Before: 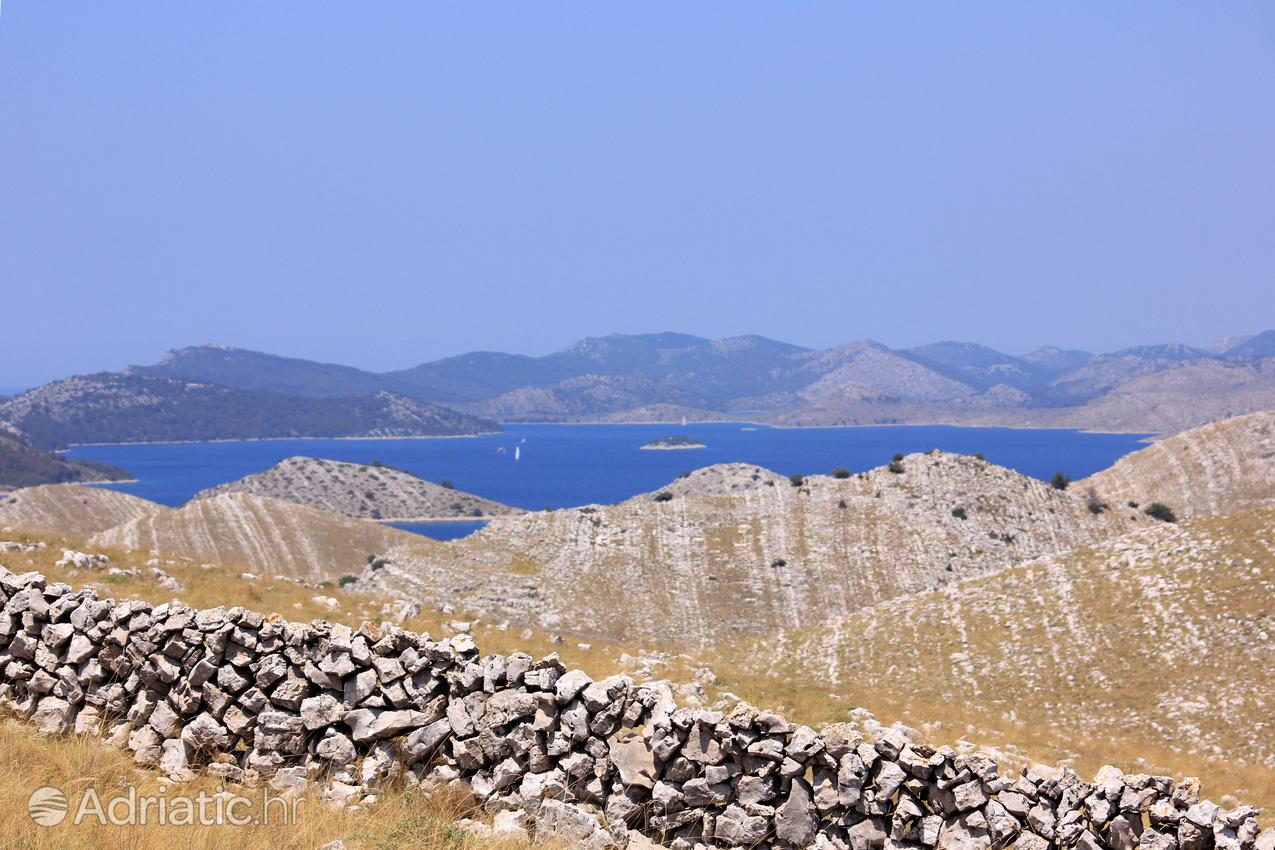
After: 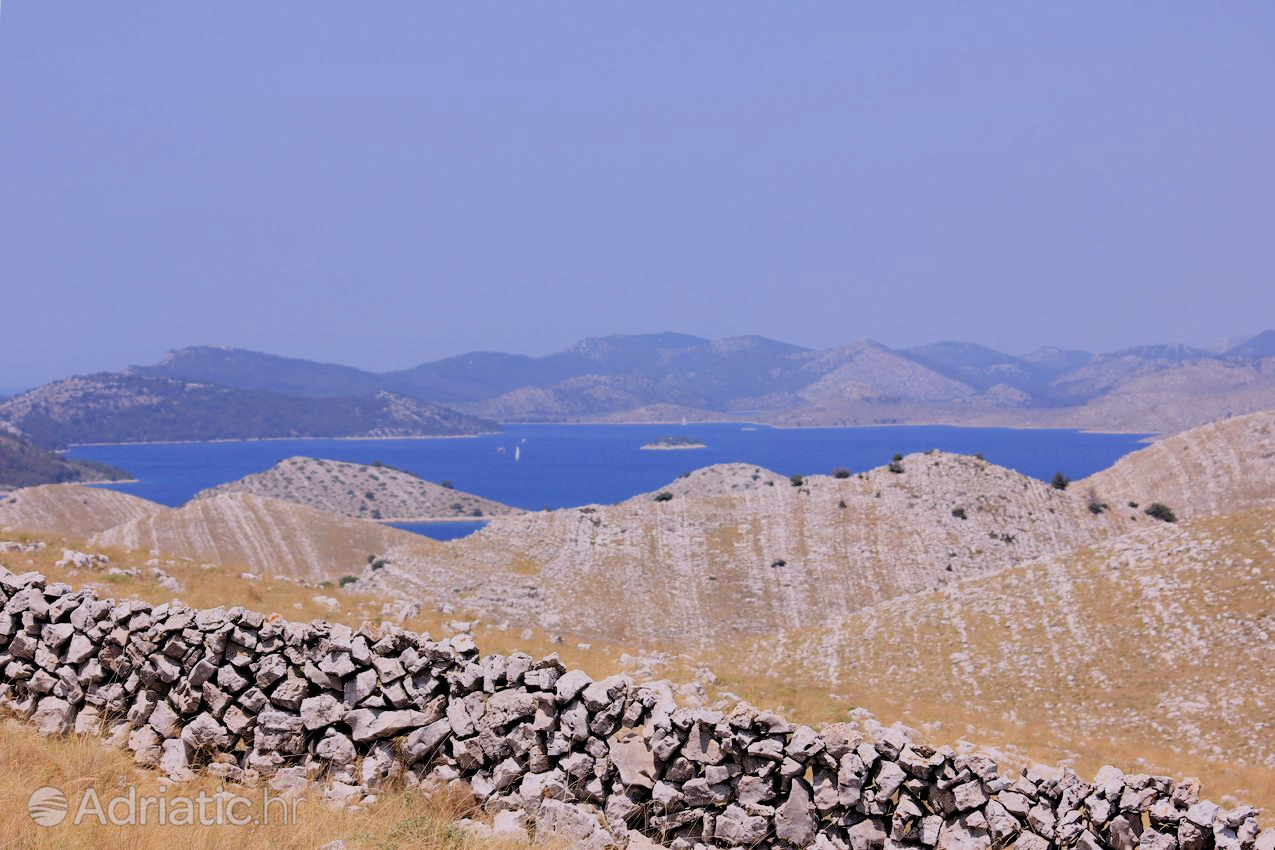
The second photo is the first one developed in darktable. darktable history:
filmic rgb: black relative exposure -7.65 EV, white relative exposure 4.56 EV, hardness 3.61
local contrast: mode bilateral grid, contrast 100, coarseness 100, detail 91%, midtone range 0.2
white balance: red 1.05, blue 1.072
